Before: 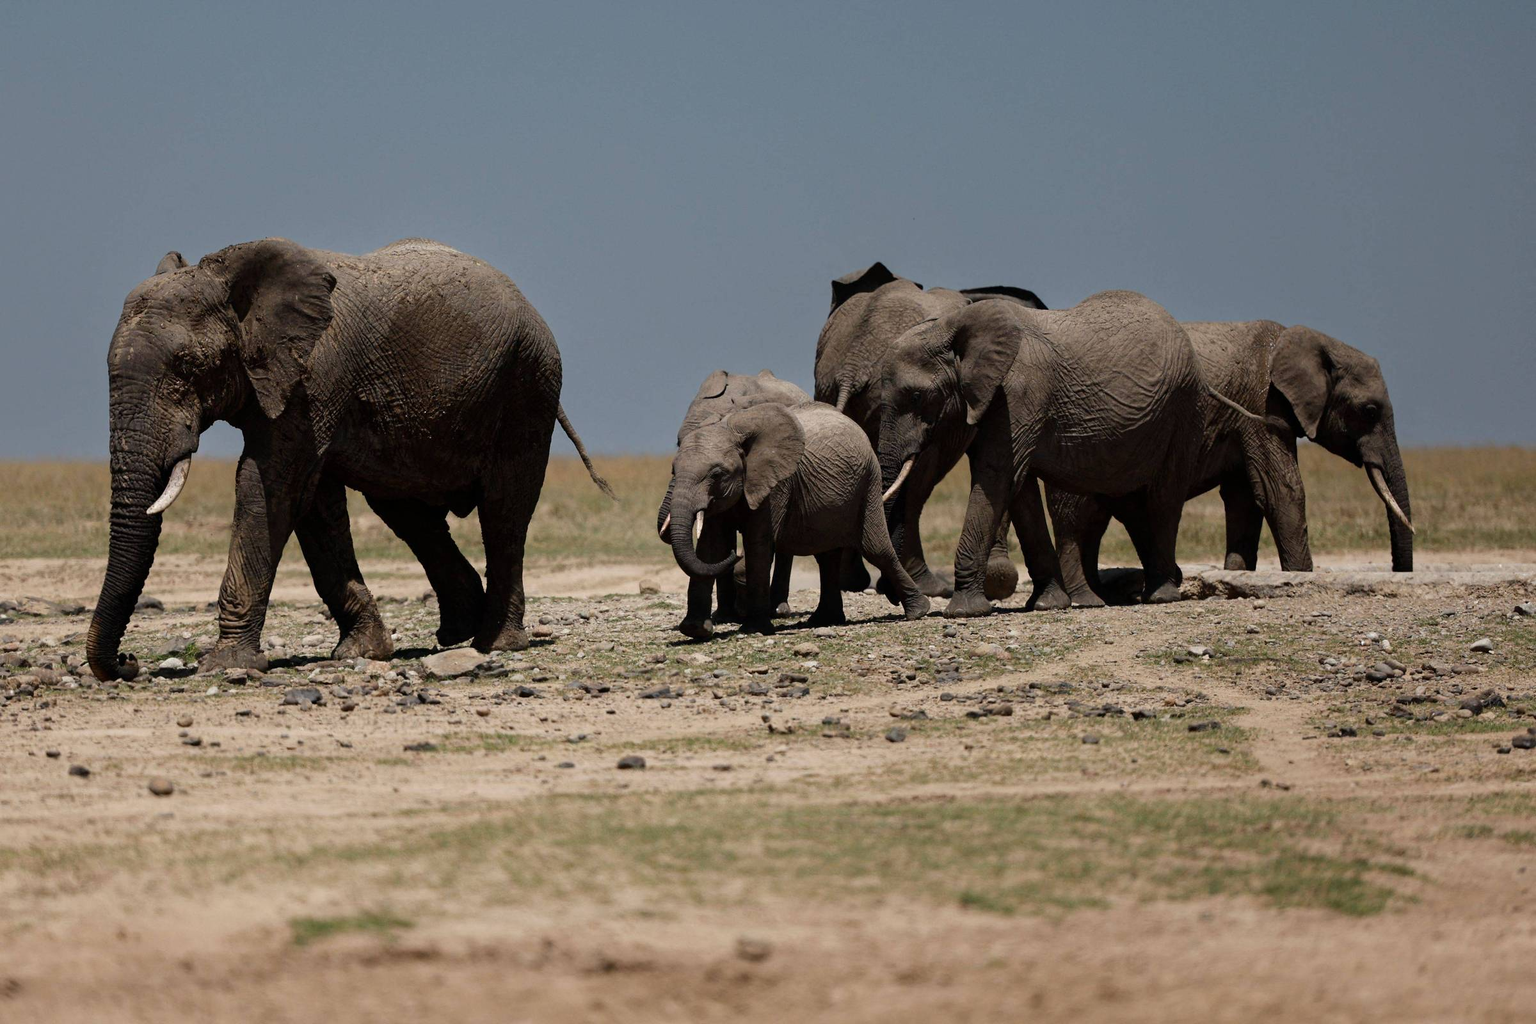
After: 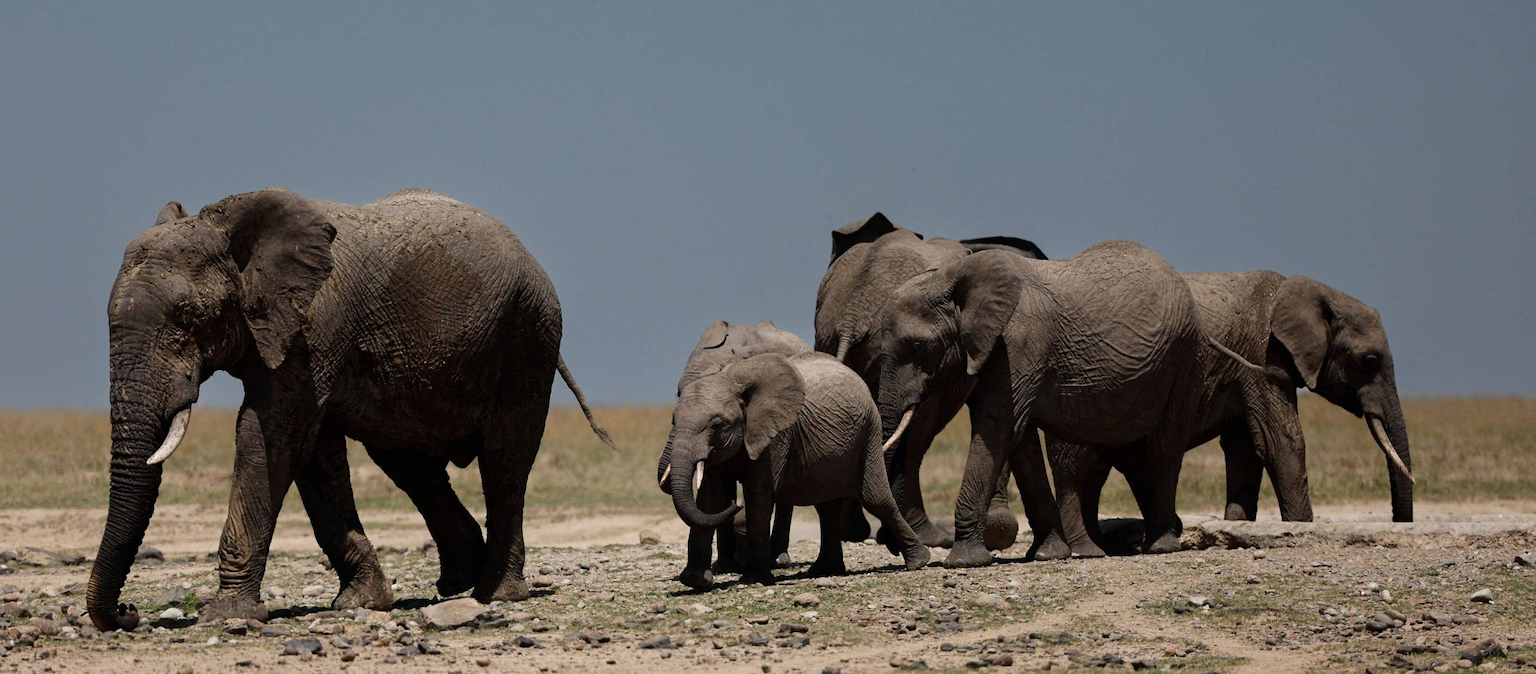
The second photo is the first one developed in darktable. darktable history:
crop and rotate: top 4.931%, bottom 29.193%
